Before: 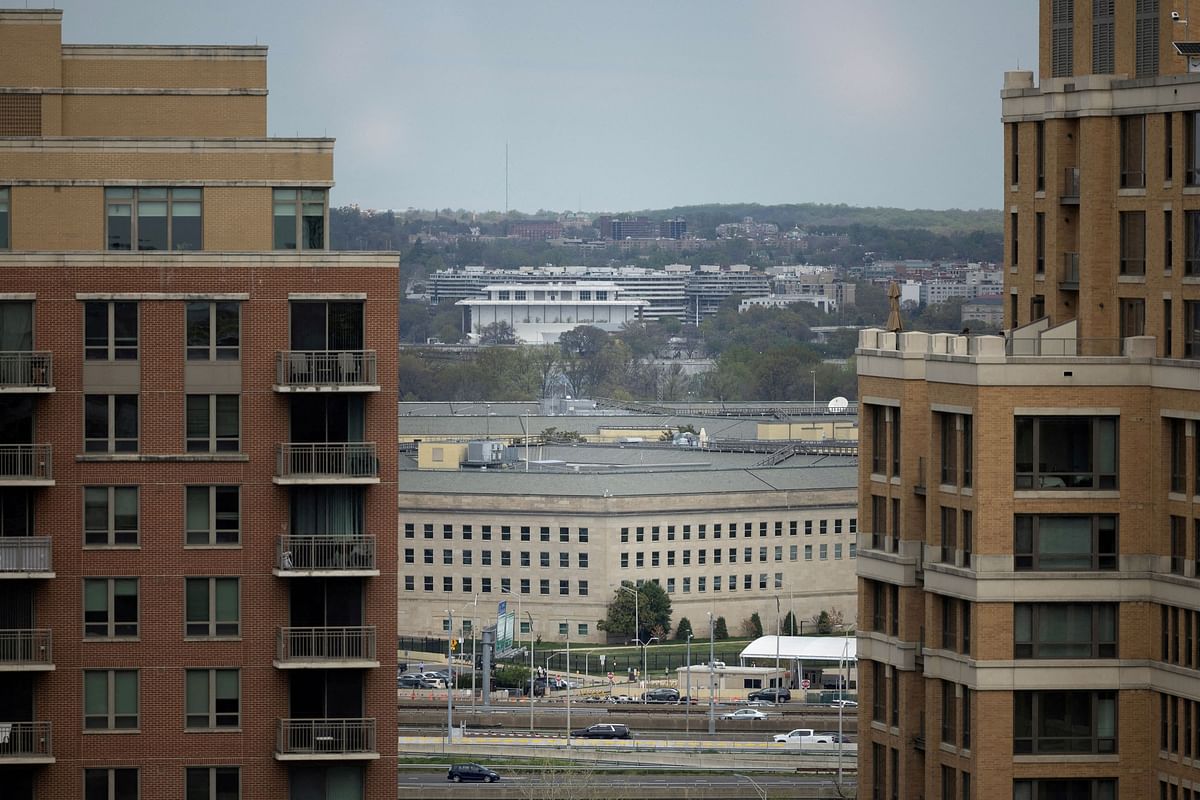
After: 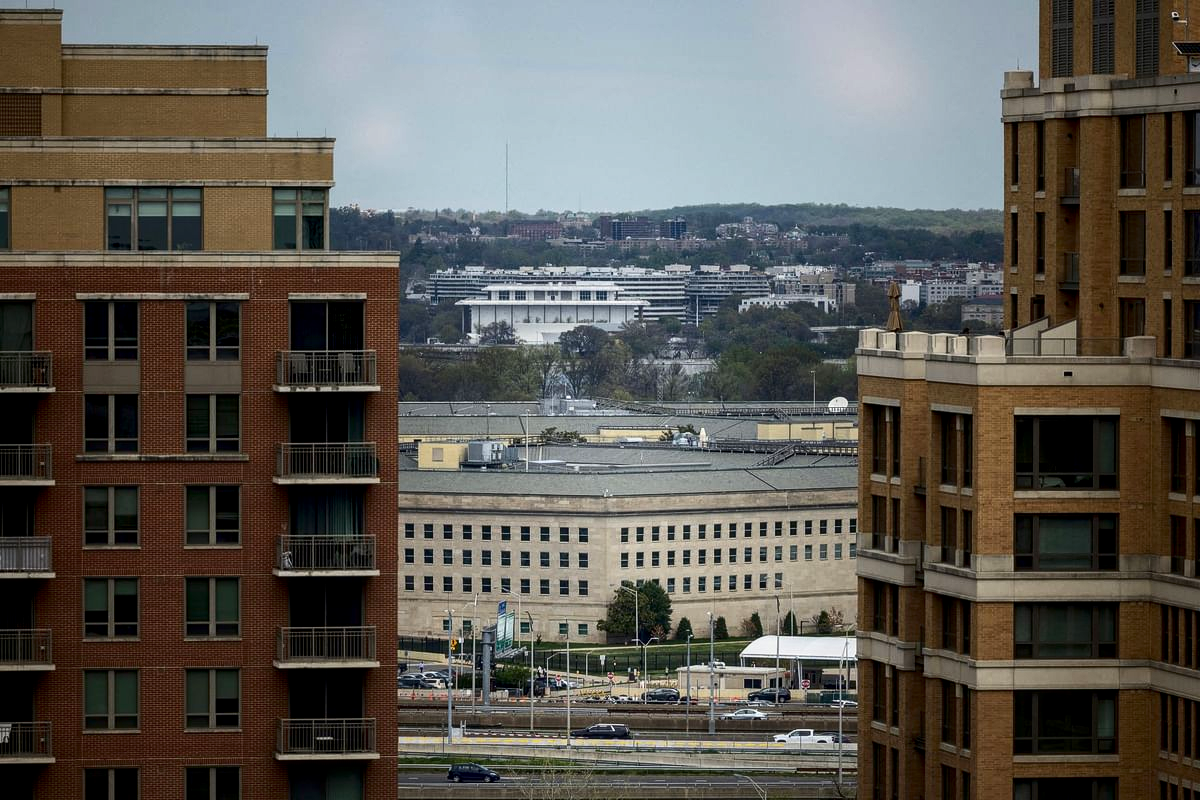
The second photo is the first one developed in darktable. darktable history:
local contrast: on, module defaults
contrast brightness saturation: contrast 0.193, brightness -0.105, saturation 0.206
